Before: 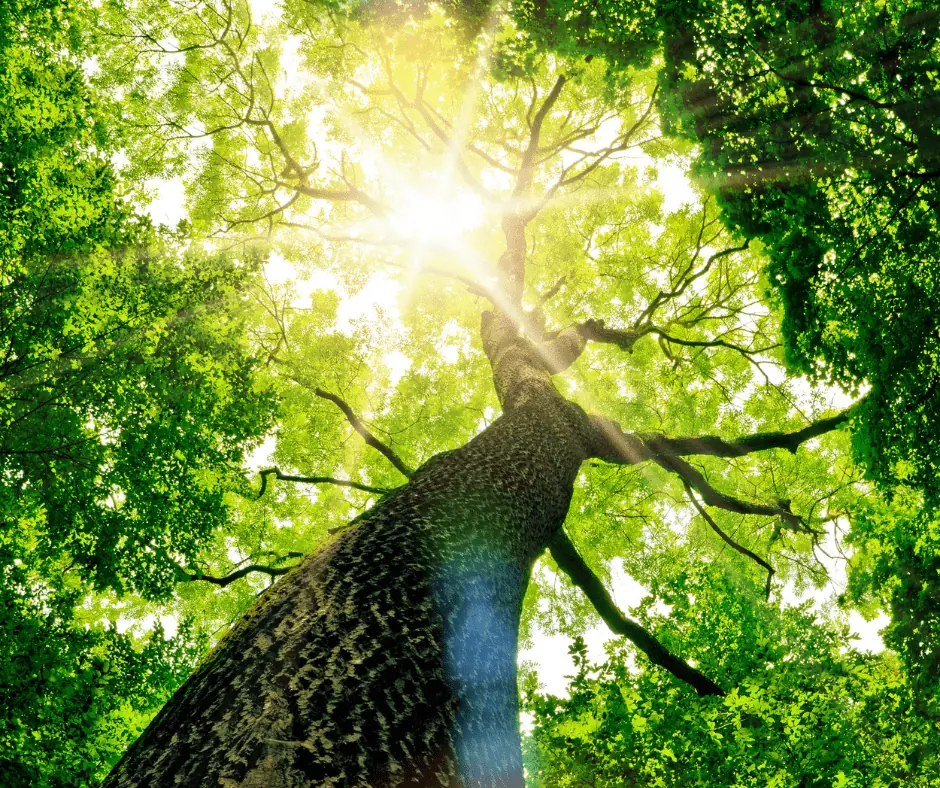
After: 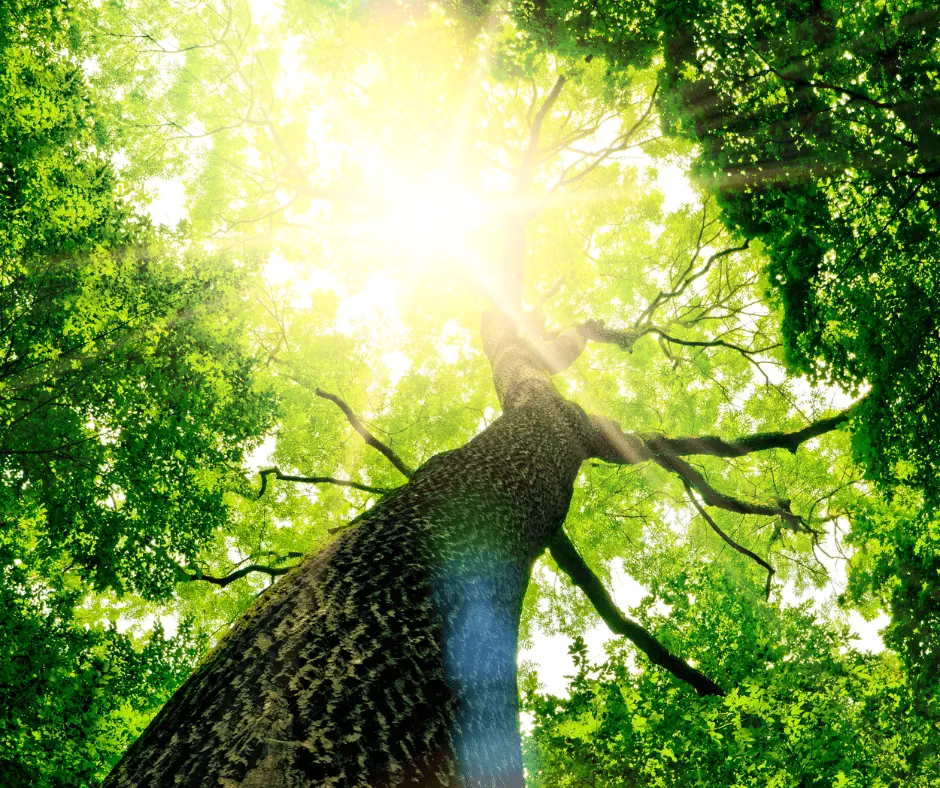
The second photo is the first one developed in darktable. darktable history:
shadows and highlights: shadows -21.3, highlights 100, soften with gaussian
tone equalizer: on, module defaults
